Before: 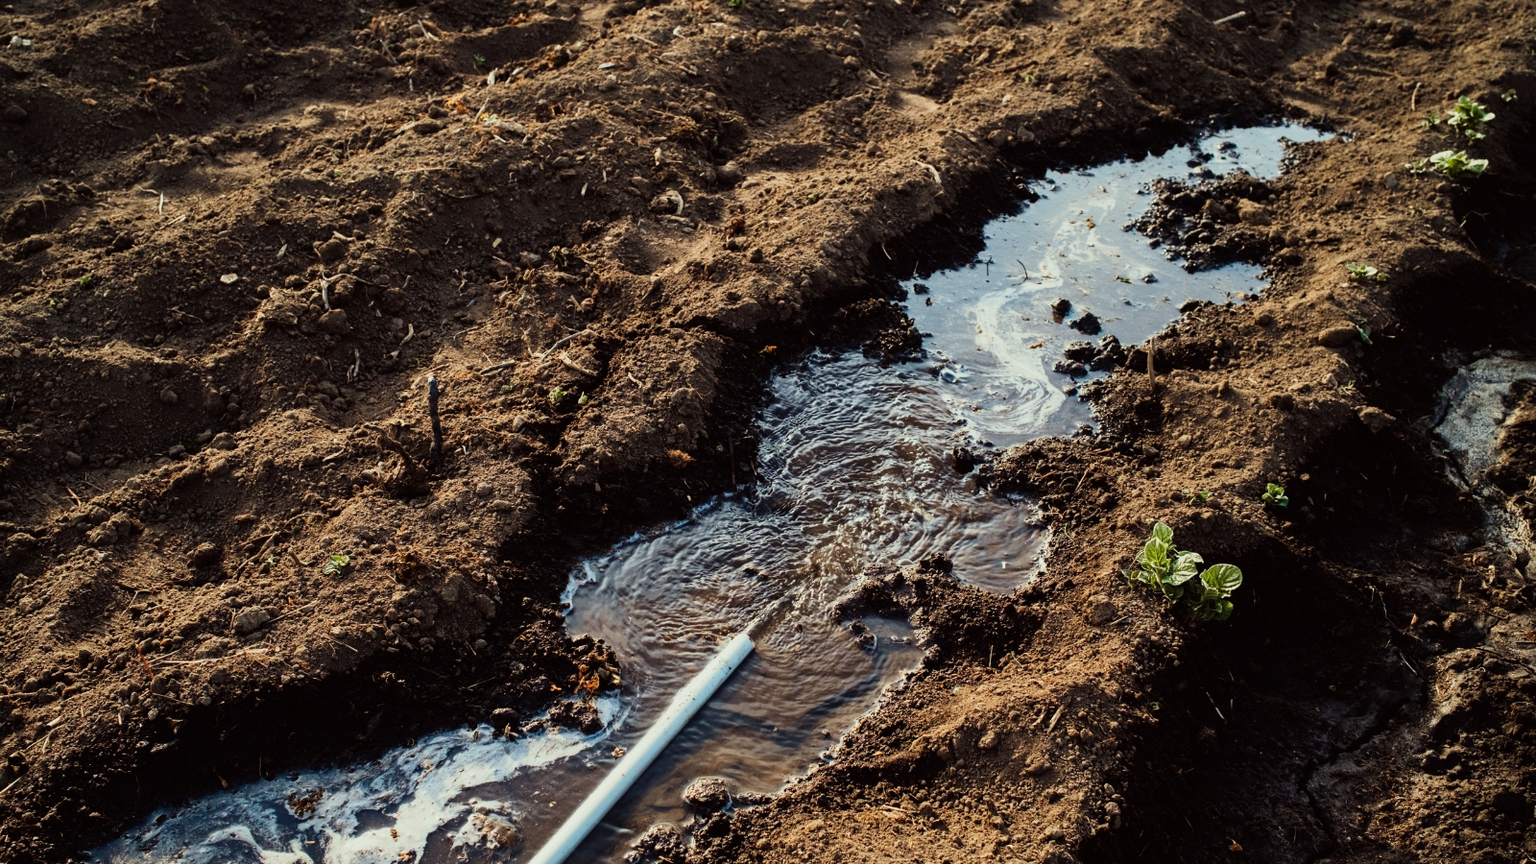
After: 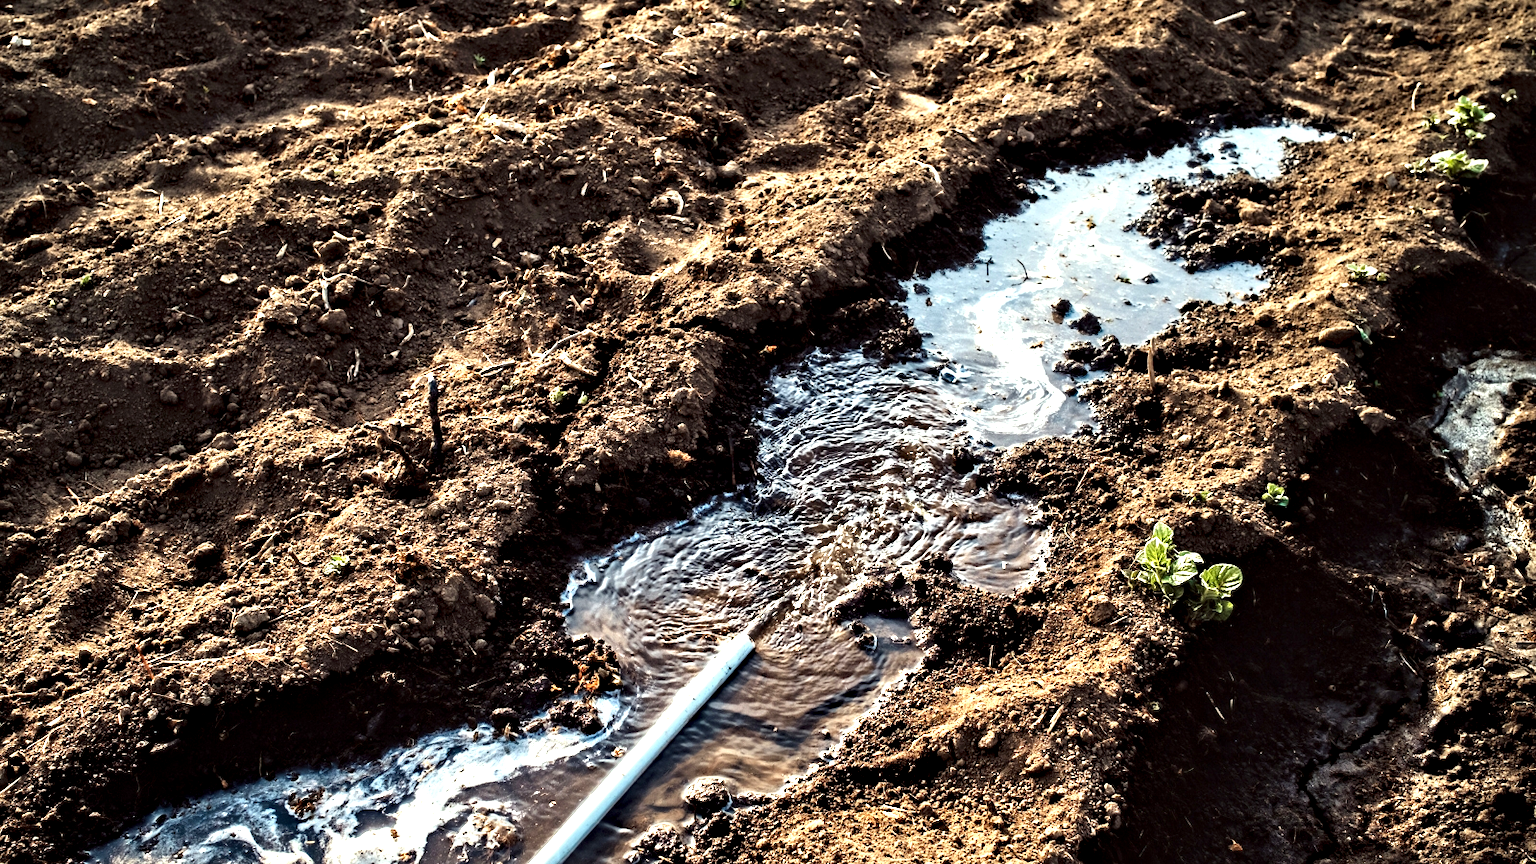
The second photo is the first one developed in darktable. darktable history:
exposure: black level correction 0, exposure 0.95 EV, compensate exposure bias true, compensate highlight preservation false
contrast equalizer: y [[0.511, 0.558, 0.631, 0.632, 0.559, 0.512], [0.5 ×6], [0.507, 0.559, 0.627, 0.644, 0.647, 0.647], [0 ×6], [0 ×6]]
